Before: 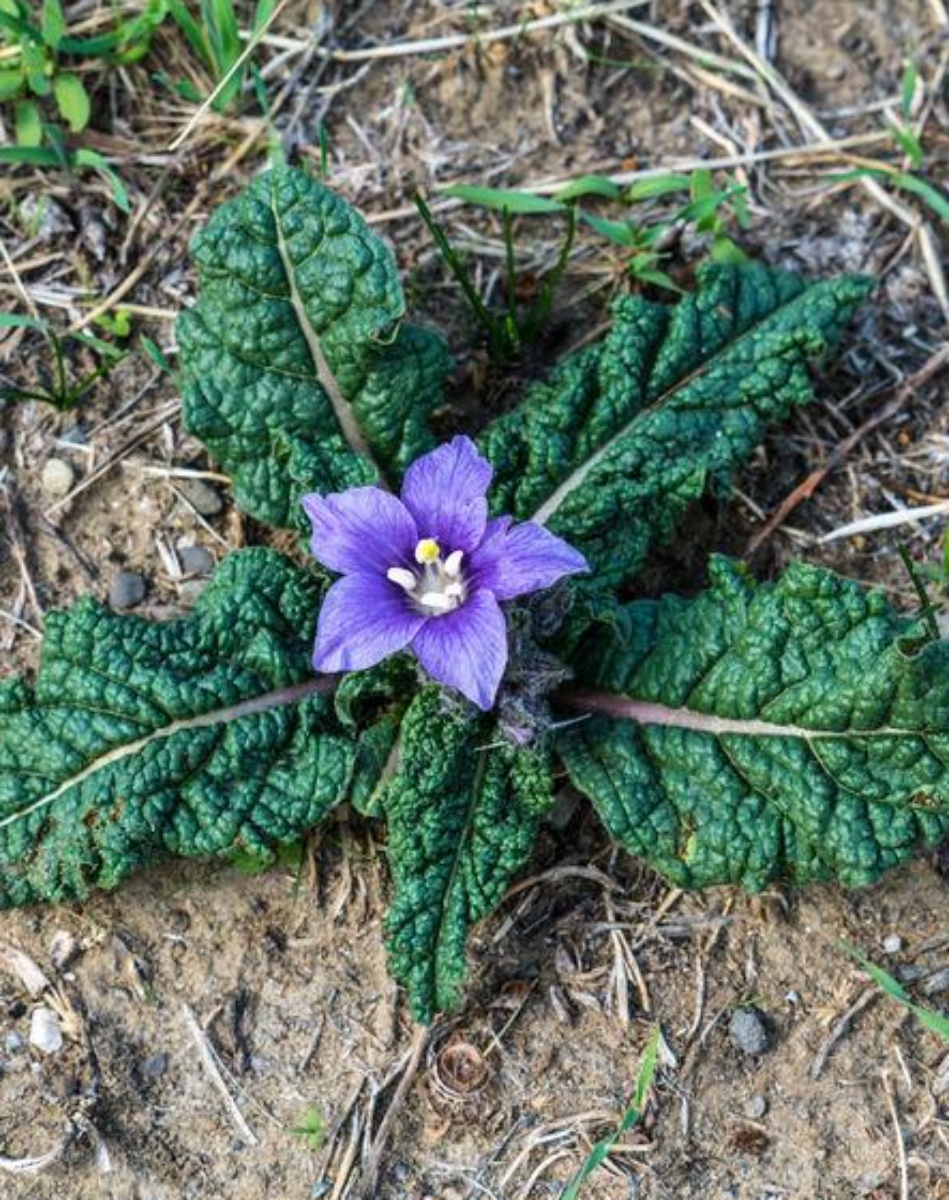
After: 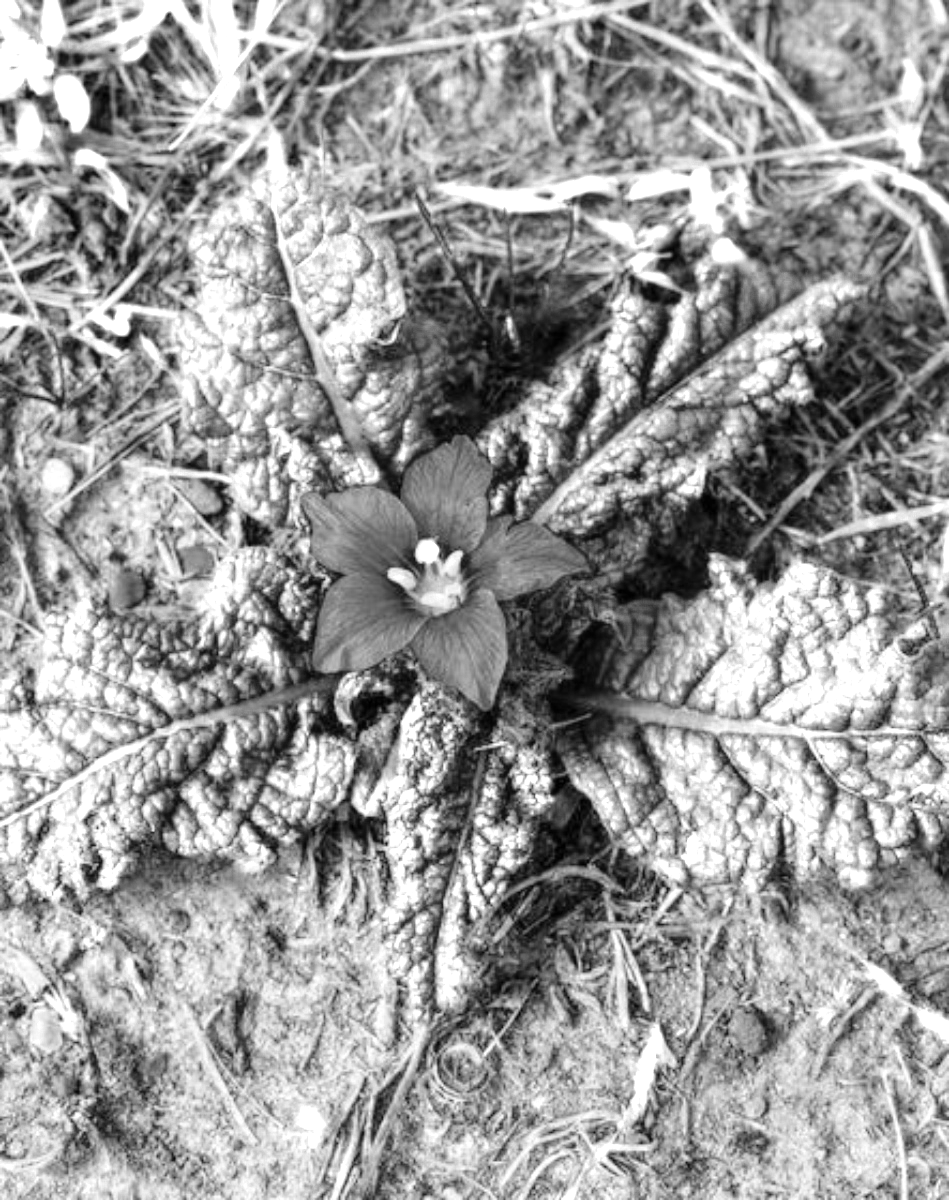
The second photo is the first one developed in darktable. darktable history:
base curve: curves: ch0 [(0, 0) (0.303, 0.277) (1, 1)]
color zones: curves: ch0 [(0, 0.554) (0.146, 0.662) (0.293, 0.86) (0.503, 0.774) (0.637, 0.106) (0.74, 0.072) (0.866, 0.488) (0.998, 0.569)]; ch1 [(0, 0) (0.143, 0) (0.286, 0) (0.429, 0) (0.571, 0) (0.714, 0) (0.857, 0)]
tone curve: curves: ch0 [(0, 0) (0.003, 0.004) (0.011, 0.015) (0.025, 0.033) (0.044, 0.059) (0.069, 0.093) (0.1, 0.133) (0.136, 0.182) (0.177, 0.237) (0.224, 0.3) (0.277, 0.369) (0.335, 0.437) (0.399, 0.511) (0.468, 0.584) (0.543, 0.656) (0.623, 0.729) (0.709, 0.8) (0.801, 0.872) (0.898, 0.935) (1, 1)], preserve colors none
white balance: red 0.986, blue 1.01
